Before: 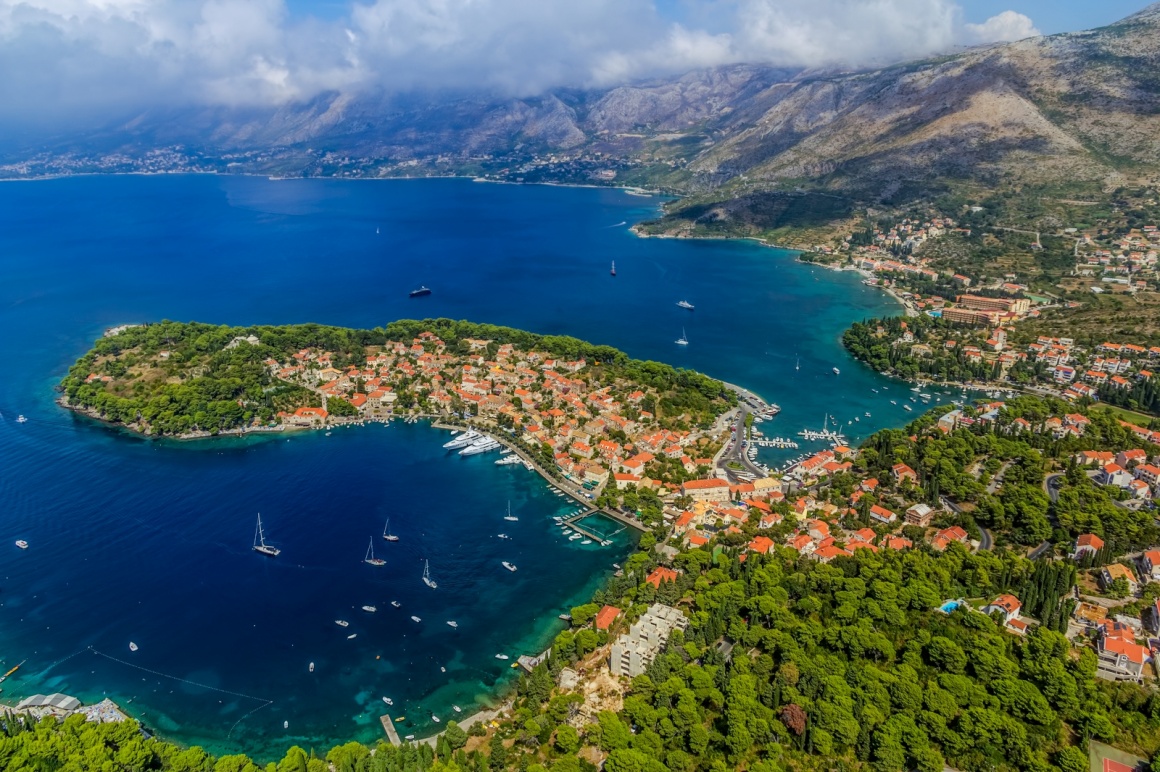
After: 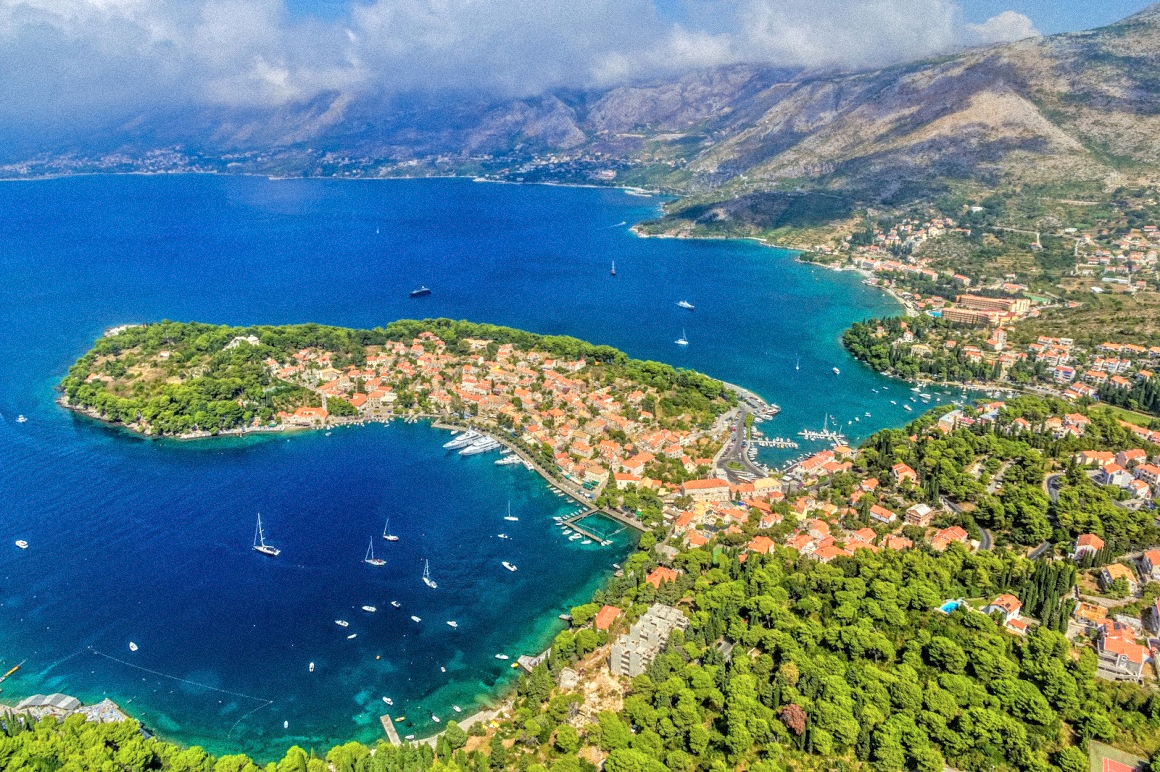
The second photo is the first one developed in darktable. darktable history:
tone equalizer: -7 EV 0.15 EV, -6 EV 0.6 EV, -5 EV 1.15 EV, -4 EV 1.33 EV, -3 EV 1.15 EV, -2 EV 0.6 EV, -1 EV 0.15 EV, mask exposure compensation -0.5 EV
color zones: curves: ch0 [(0, 0.558) (0.143, 0.559) (0.286, 0.529) (0.429, 0.505) (0.571, 0.5) (0.714, 0.5) (0.857, 0.5) (1, 0.558)]; ch1 [(0, 0.469) (0.01, 0.469) (0.12, 0.446) (0.248, 0.469) (0.5, 0.5) (0.748, 0.5) (0.99, 0.469) (1, 0.469)]
shadows and highlights: shadows 25, highlights -25
grain: mid-tones bias 0%
